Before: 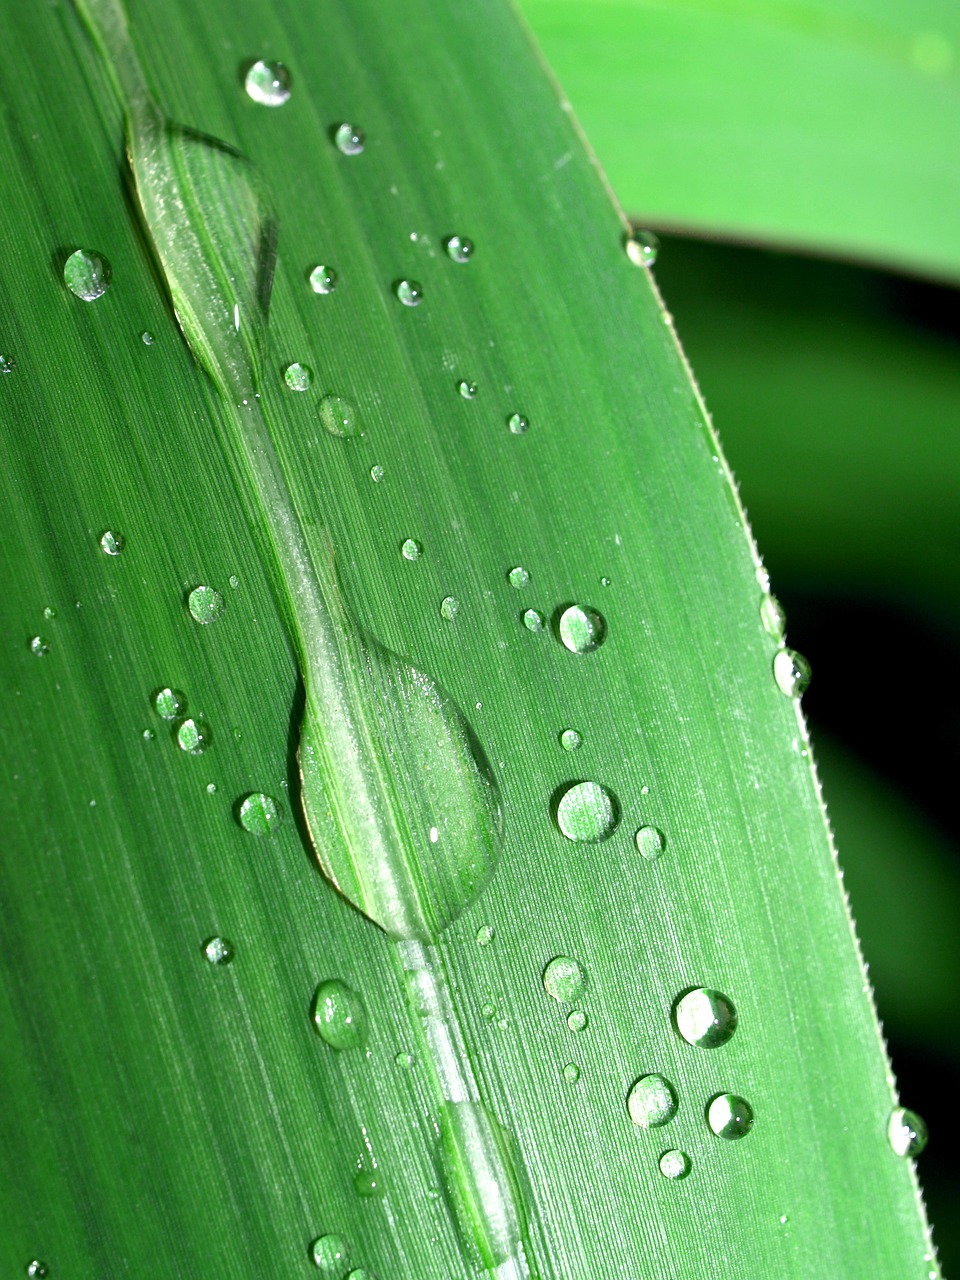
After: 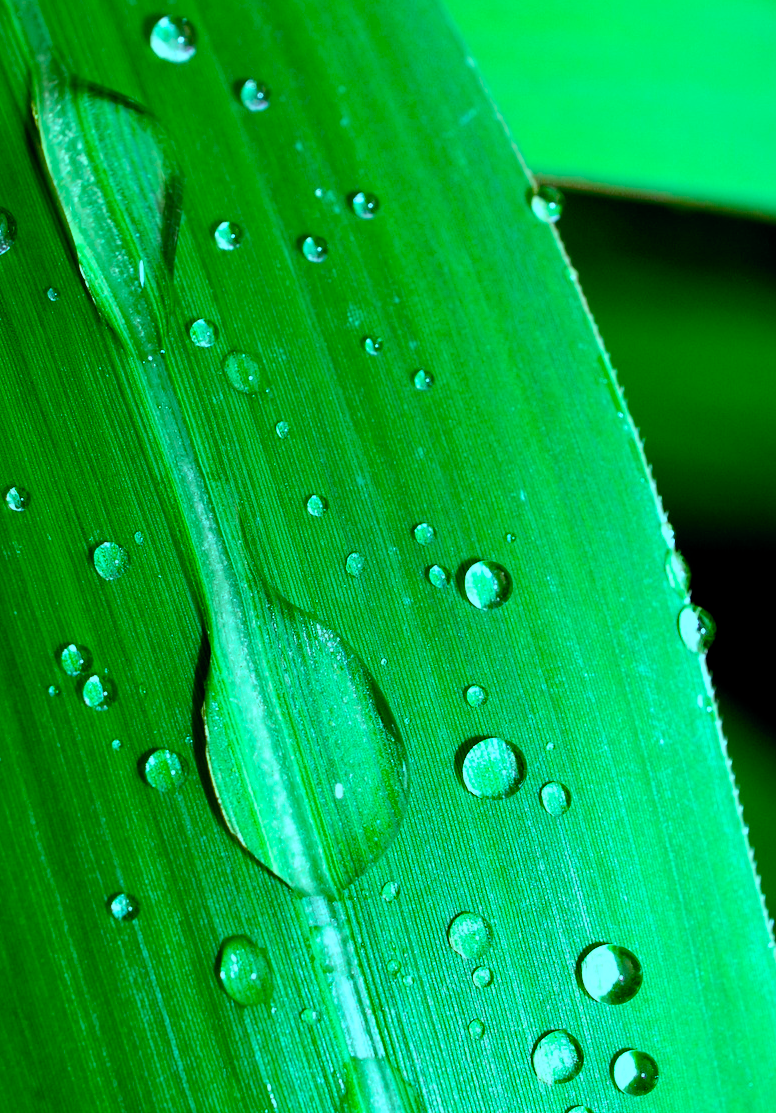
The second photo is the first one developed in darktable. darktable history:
crop: left 9.929%, top 3.475%, right 9.188%, bottom 9.529%
contrast brightness saturation: contrast 0.2, brightness 0.16, saturation 0.22
color balance rgb: shadows lift › luminance -7.7%, shadows lift › chroma 2.13%, shadows lift › hue 165.27°, power › luminance -7.77%, power › chroma 1.34%, power › hue 330.55°, highlights gain › luminance -33.33%, highlights gain › chroma 5.68%, highlights gain › hue 217.2°, global offset › luminance -0.33%, global offset › chroma 0.11%, global offset › hue 165.27°, perceptual saturation grading › global saturation 27.72%, perceptual saturation grading › highlights -25%, perceptual saturation grading › mid-tones 25%, perceptual saturation grading › shadows 50%
